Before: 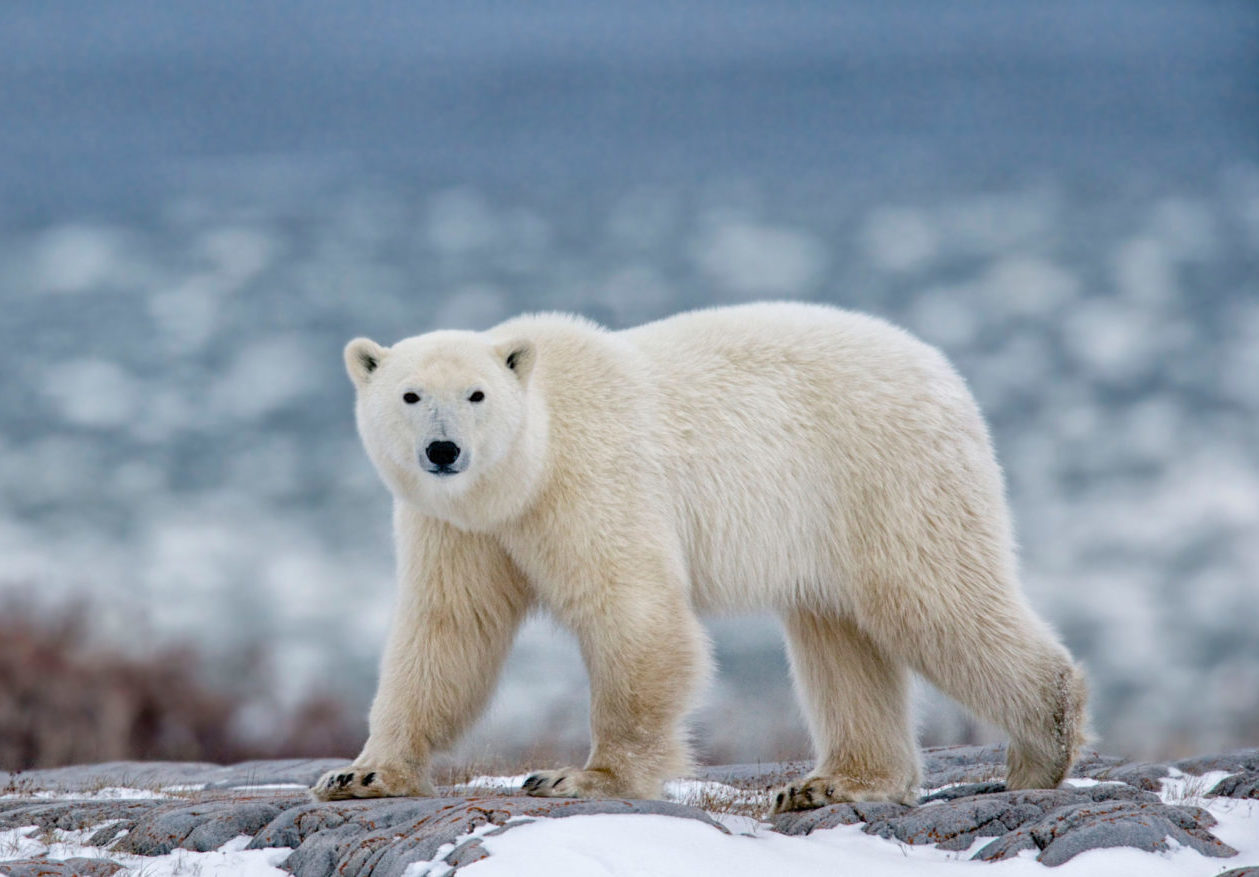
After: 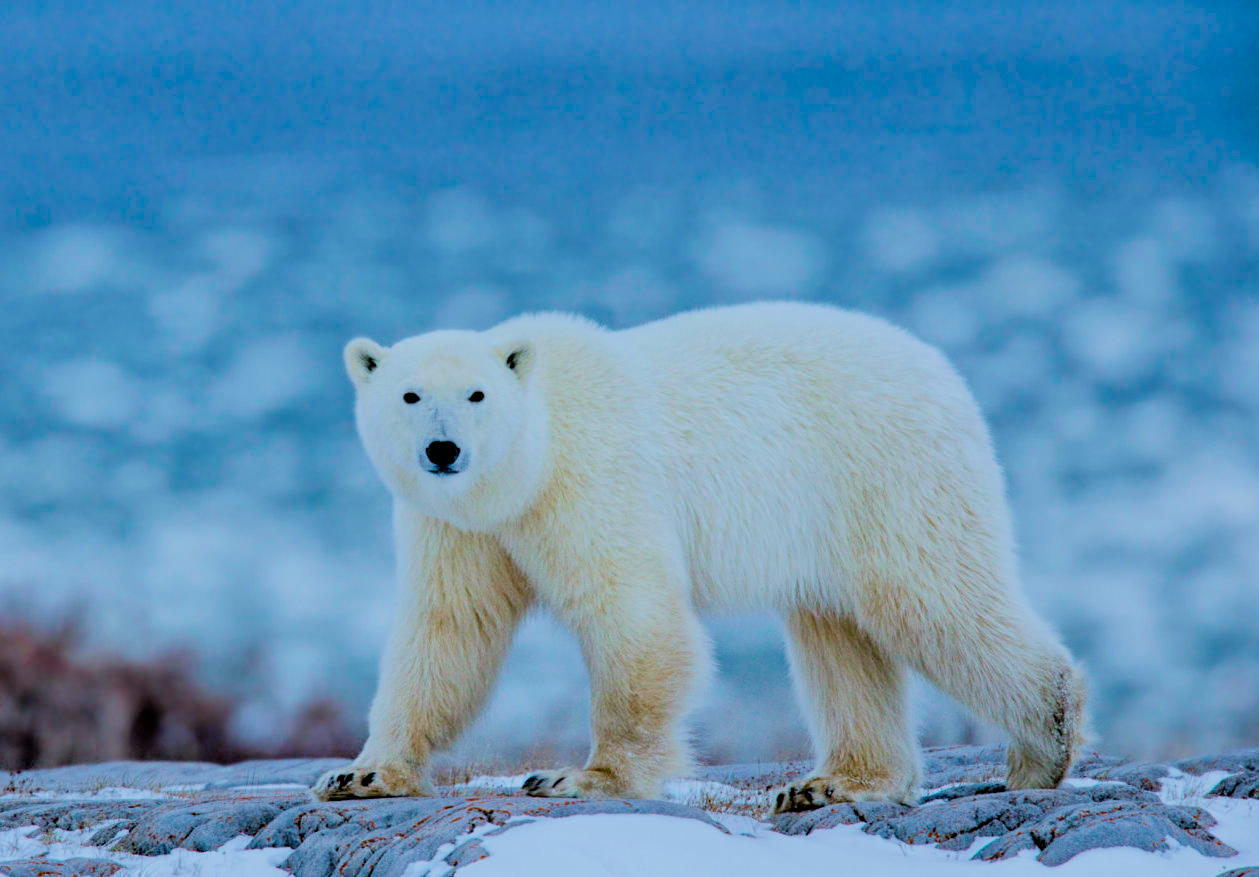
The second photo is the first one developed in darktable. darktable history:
filmic rgb: black relative exposure -4.14 EV, white relative exposure 5.1 EV, hardness 2.11, contrast 1.165
color balance rgb: linear chroma grading › global chroma 13.3%, global vibrance 41.49%
color calibration: illuminant Planckian (black body), x 0.378, y 0.375, temperature 4065 K
velvia: on, module defaults
